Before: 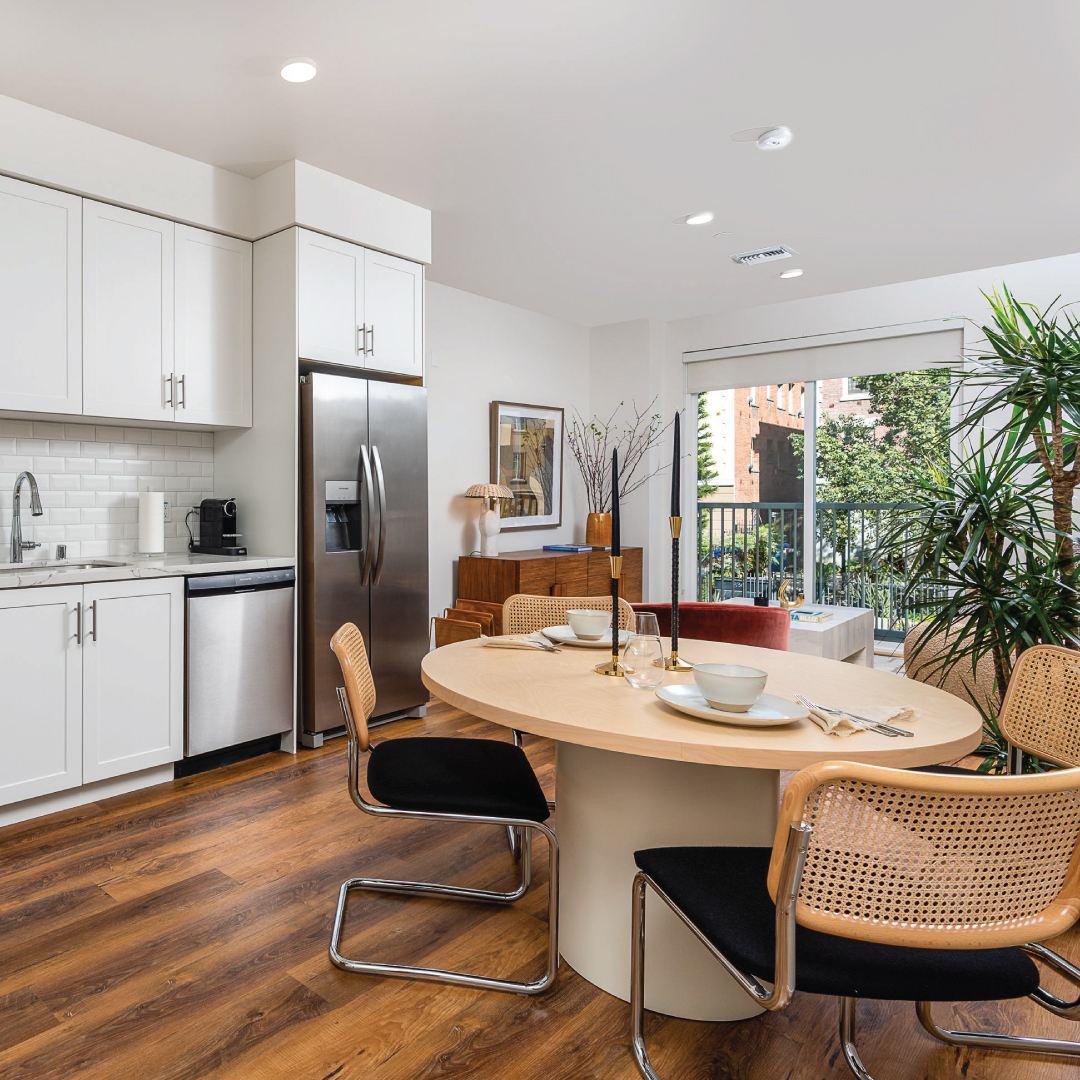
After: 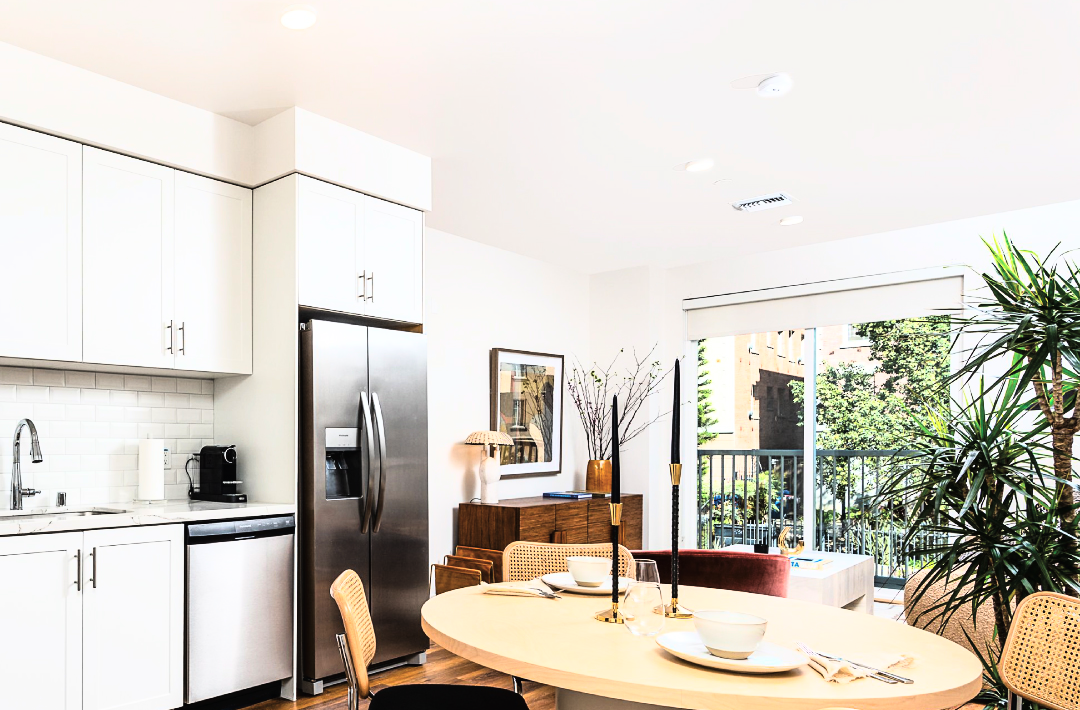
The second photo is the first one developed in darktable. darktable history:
crop and rotate: top 4.933%, bottom 29.275%
tone curve: curves: ch0 [(0, 0) (0.003, 0.003) (0.011, 0.006) (0.025, 0.01) (0.044, 0.016) (0.069, 0.02) (0.1, 0.025) (0.136, 0.034) (0.177, 0.051) (0.224, 0.08) (0.277, 0.131) (0.335, 0.209) (0.399, 0.328) (0.468, 0.47) (0.543, 0.629) (0.623, 0.788) (0.709, 0.903) (0.801, 0.965) (0.898, 0.989) (1, 1)], color space Lab, linked channels, preserve colors none
tone equalizer: -7 EV 0.152 EV, -6 EV 0.635 EV, -5 EV 1.17 EV, -4 EV 1.34 EV, -3 EV 1.18 EV, -2 EV 0.6 EV, -1 EV 0.163 EV, smoothing diameter 24.93%, edges refinement/feathering 13.26, preserve details guided filter
